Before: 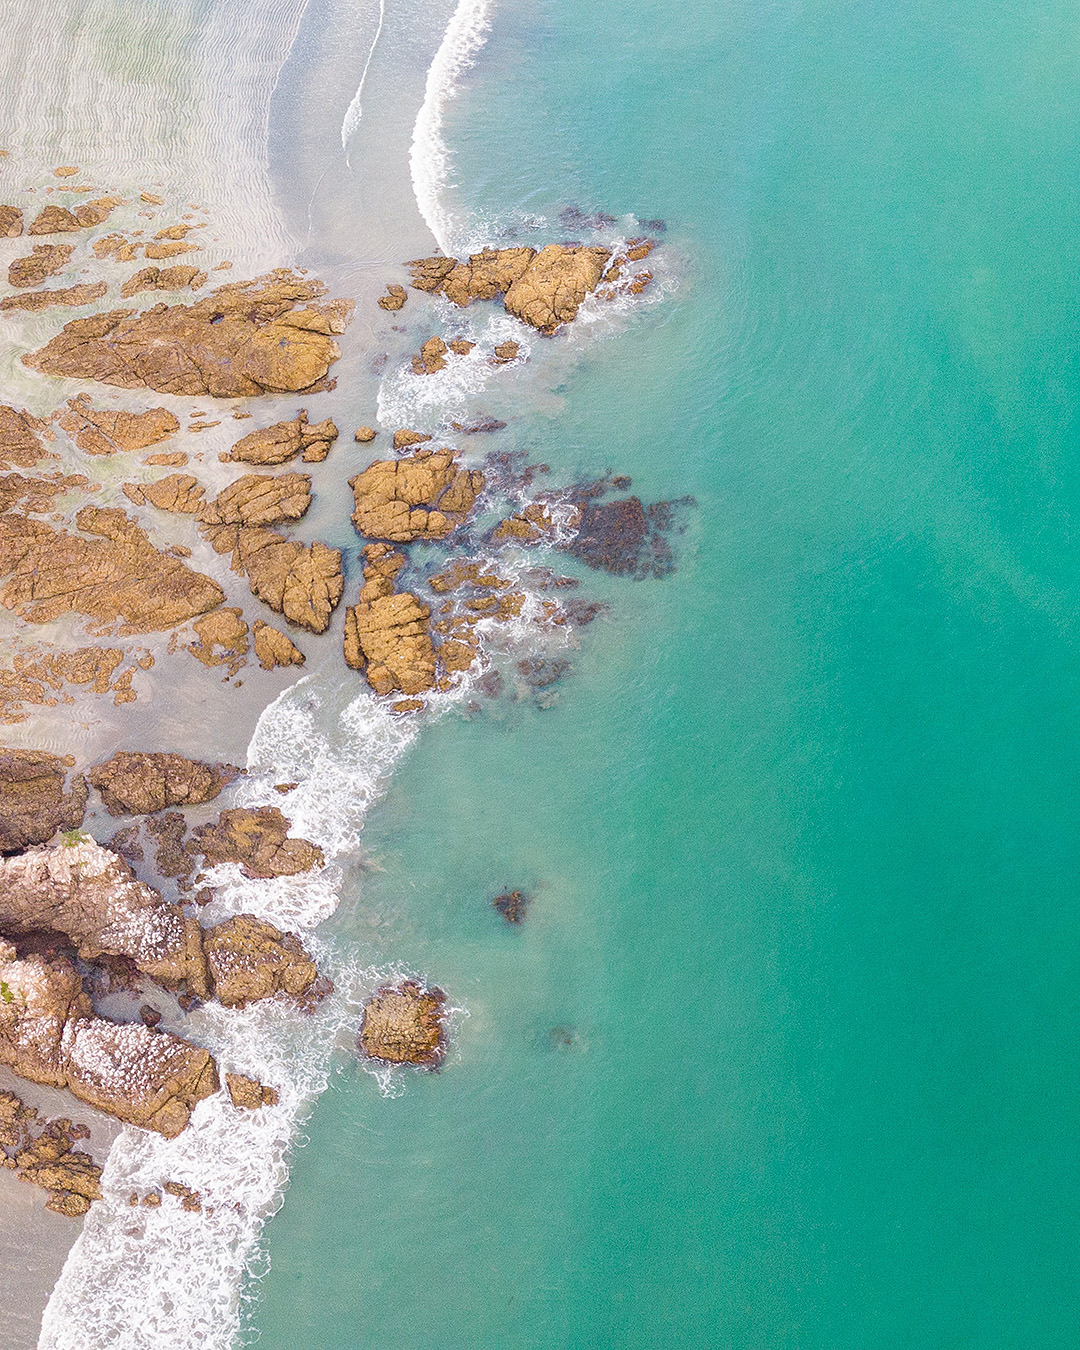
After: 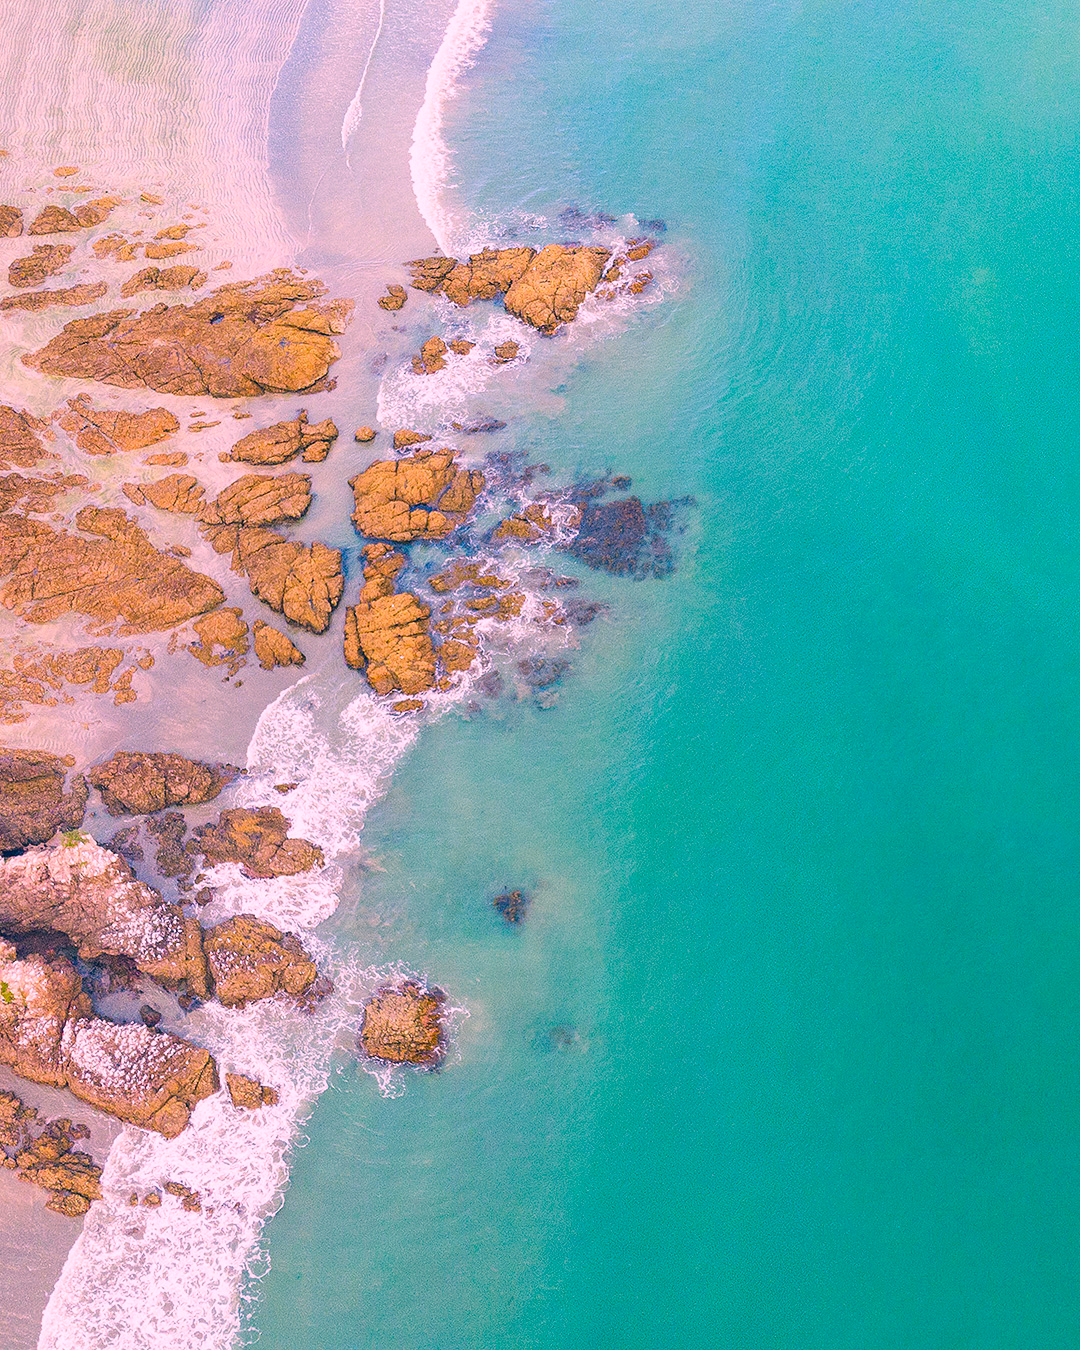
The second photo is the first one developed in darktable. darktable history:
color correction: highlights a* 17.2, highlights b* 0.192, shadows a* -15.2, shadows b* -14.13, saturation 1.47
